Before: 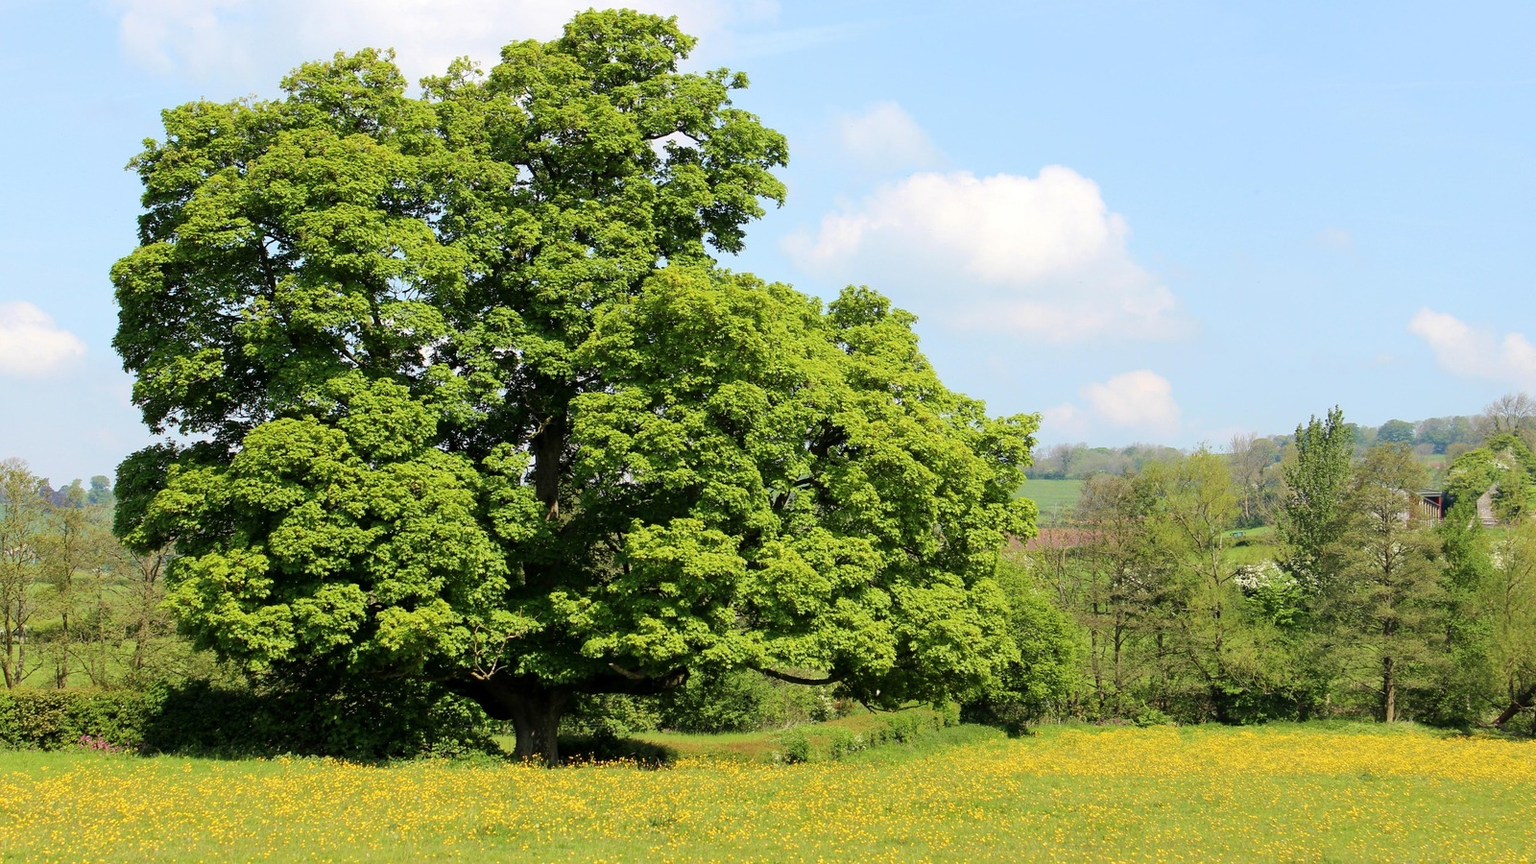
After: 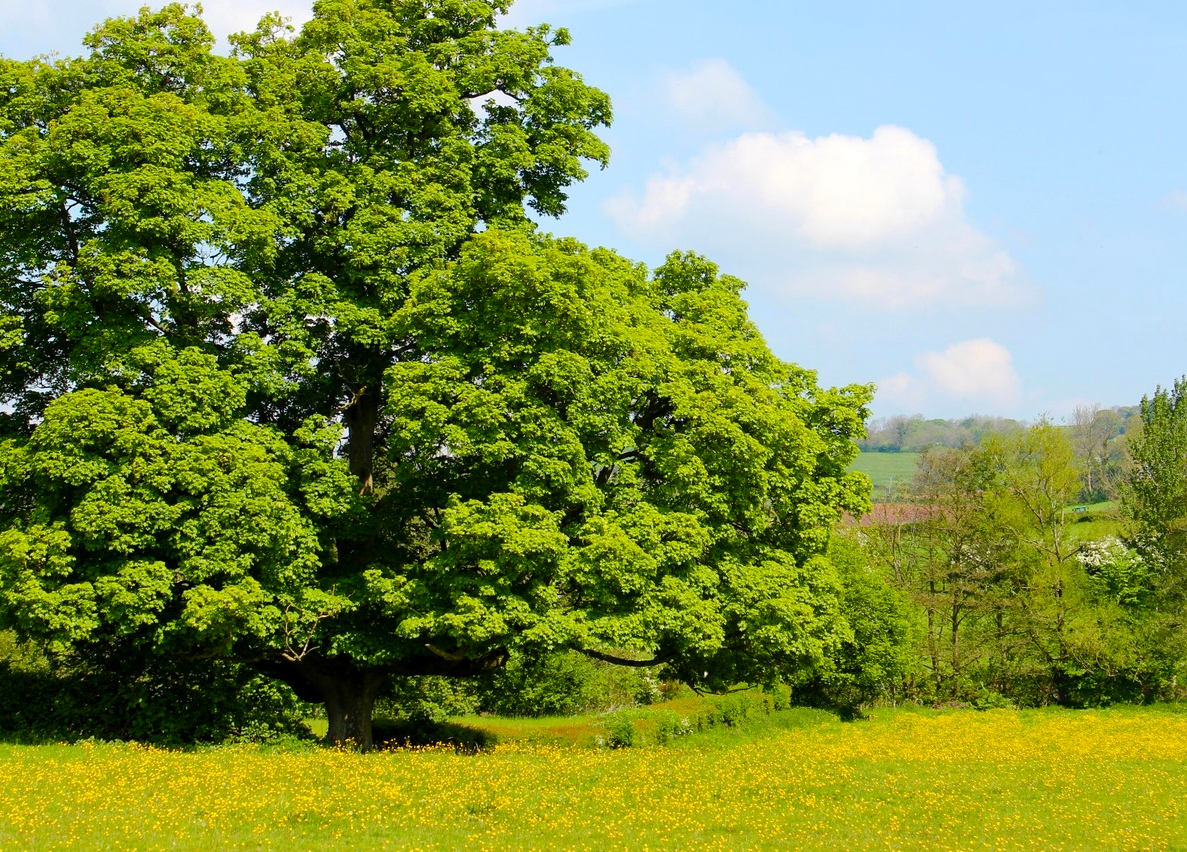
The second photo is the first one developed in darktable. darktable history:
crop and rotate: left 13.15%, top 5.251%, right 12.609%
color balance rgb: perceptual saturation grading › global saturation 35%, perceptual saturation grading › highlights -25%, perceptual saturation grading › shadows 50%
